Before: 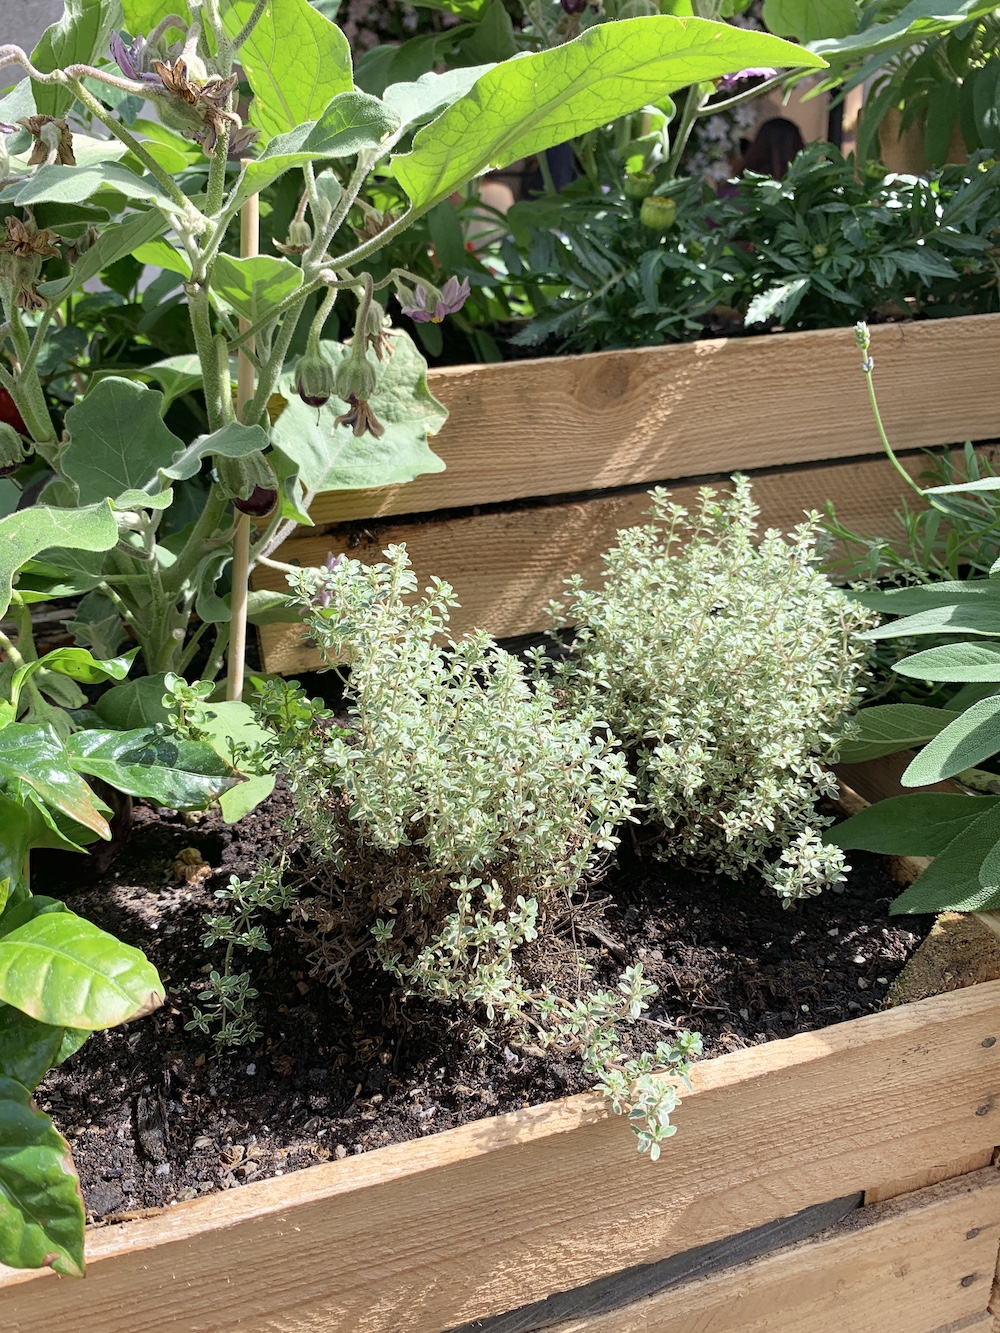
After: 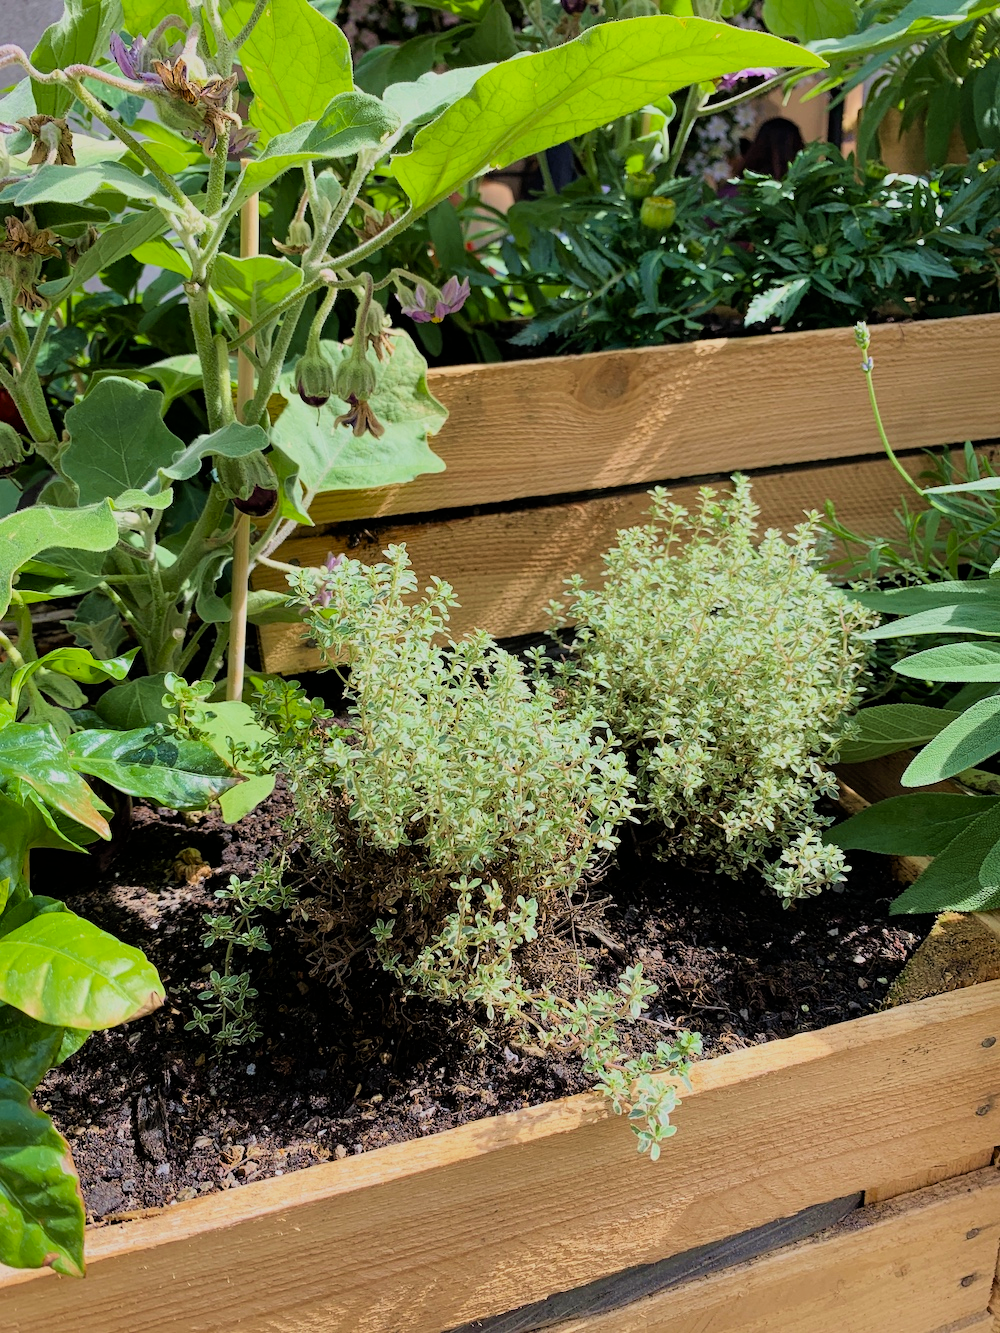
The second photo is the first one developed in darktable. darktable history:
filmic rgb: black relative exposure -7.65 EV, white relative exposure 4.56 EV, hardness 3.61, color science v6 (2022)
velvia: on, module defaults
color balance rgb: perceptual saturation grading › global saturation 25.153%, global vibrance 20%
